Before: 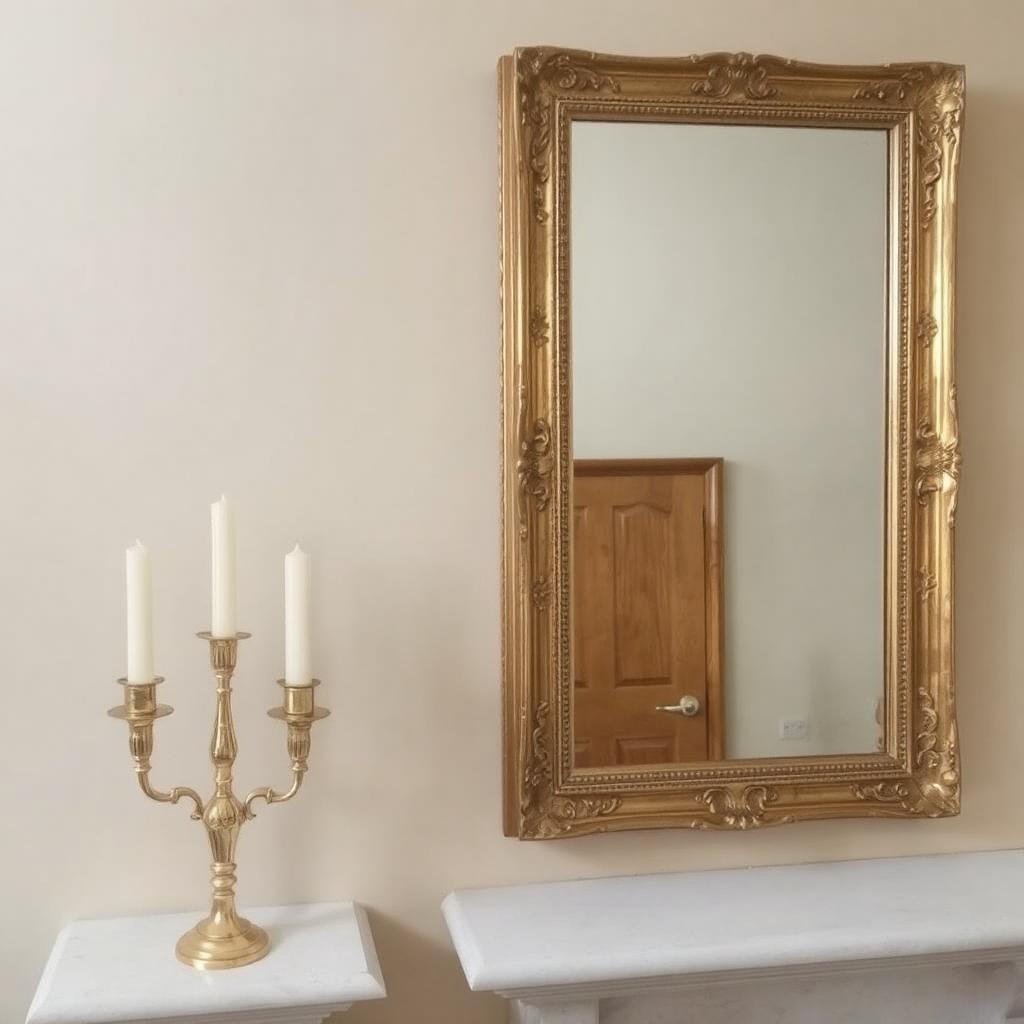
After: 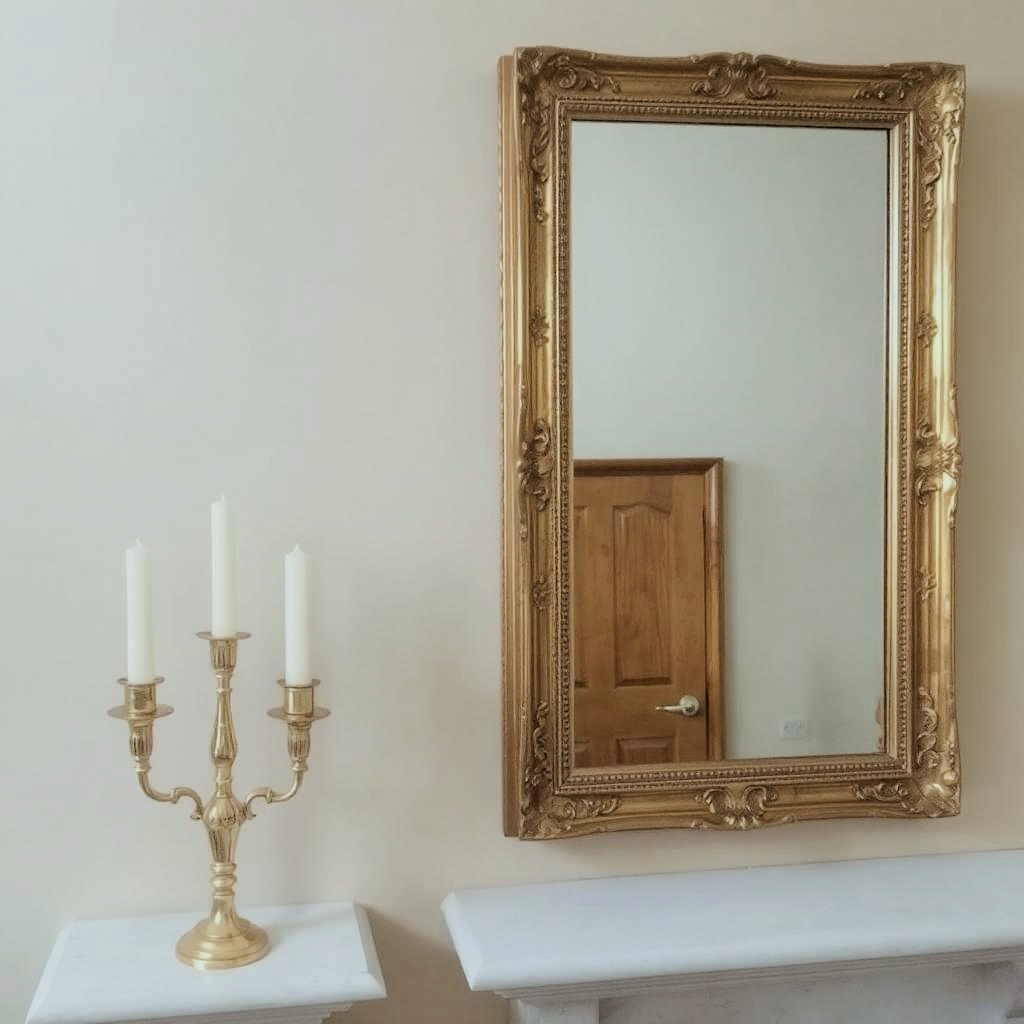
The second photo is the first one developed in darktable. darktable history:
filmic rgb: black relative exposure -3.31 EV, white relative exposure 3.45 EV, hardness 2.36, contrast 1.103
color calibration: illuminant Planckian (black body), adaptation linear Bradford (ICC v4), x 0.361, y 0.366, temperature 4511.61 K, saturation algorithm version 1 (2020)
